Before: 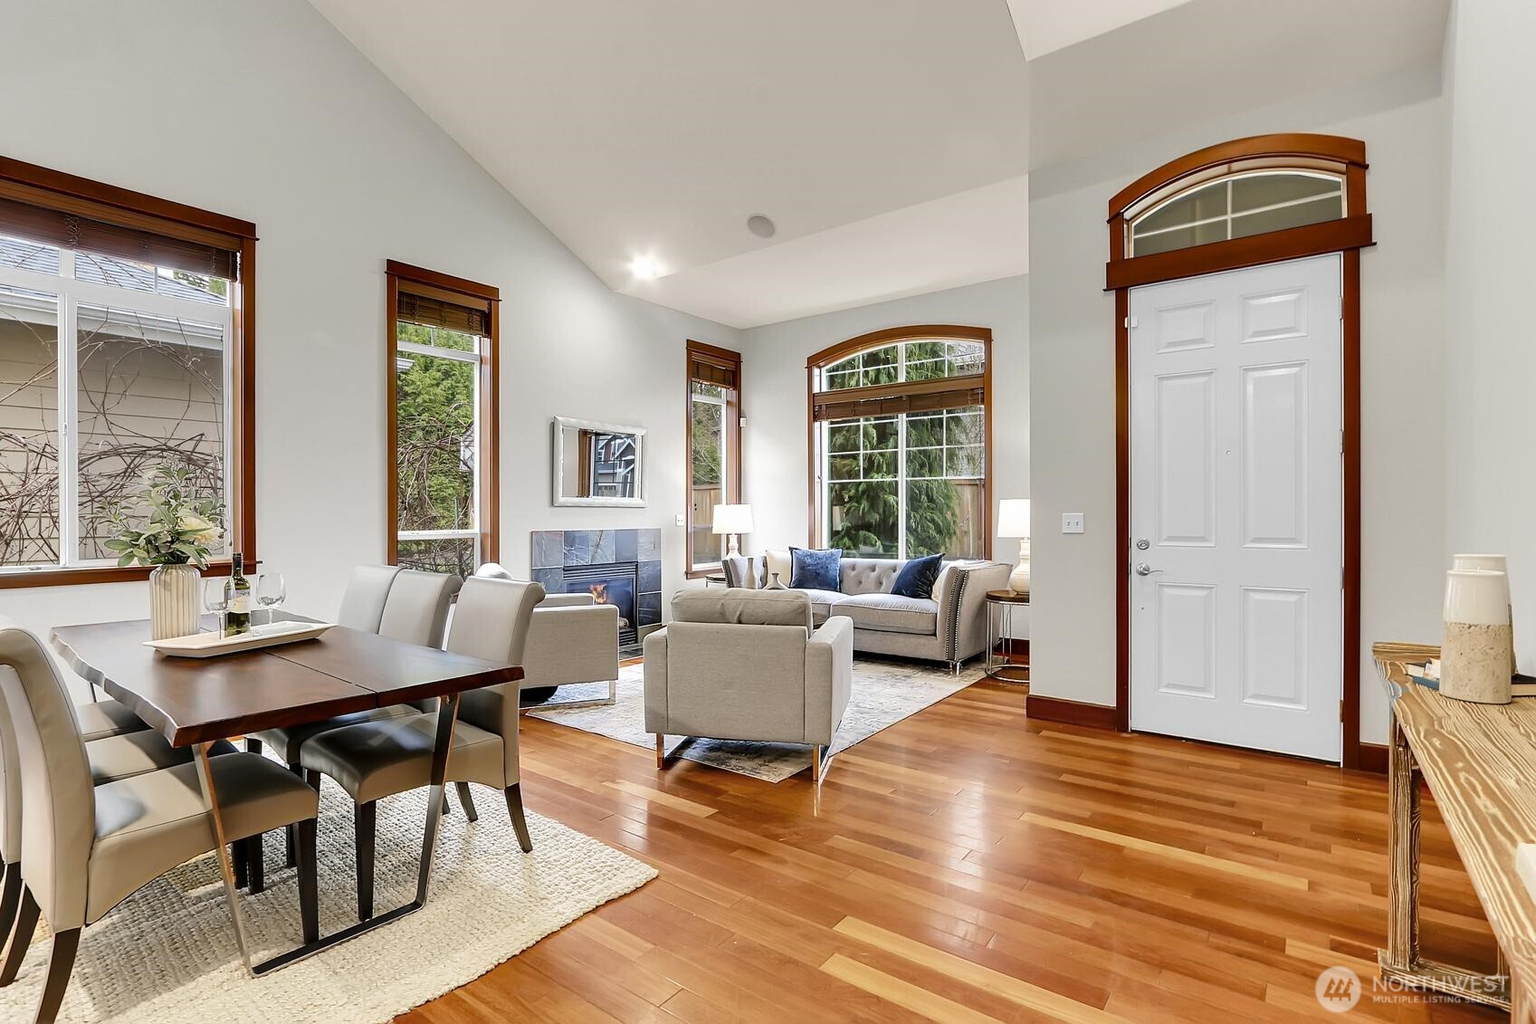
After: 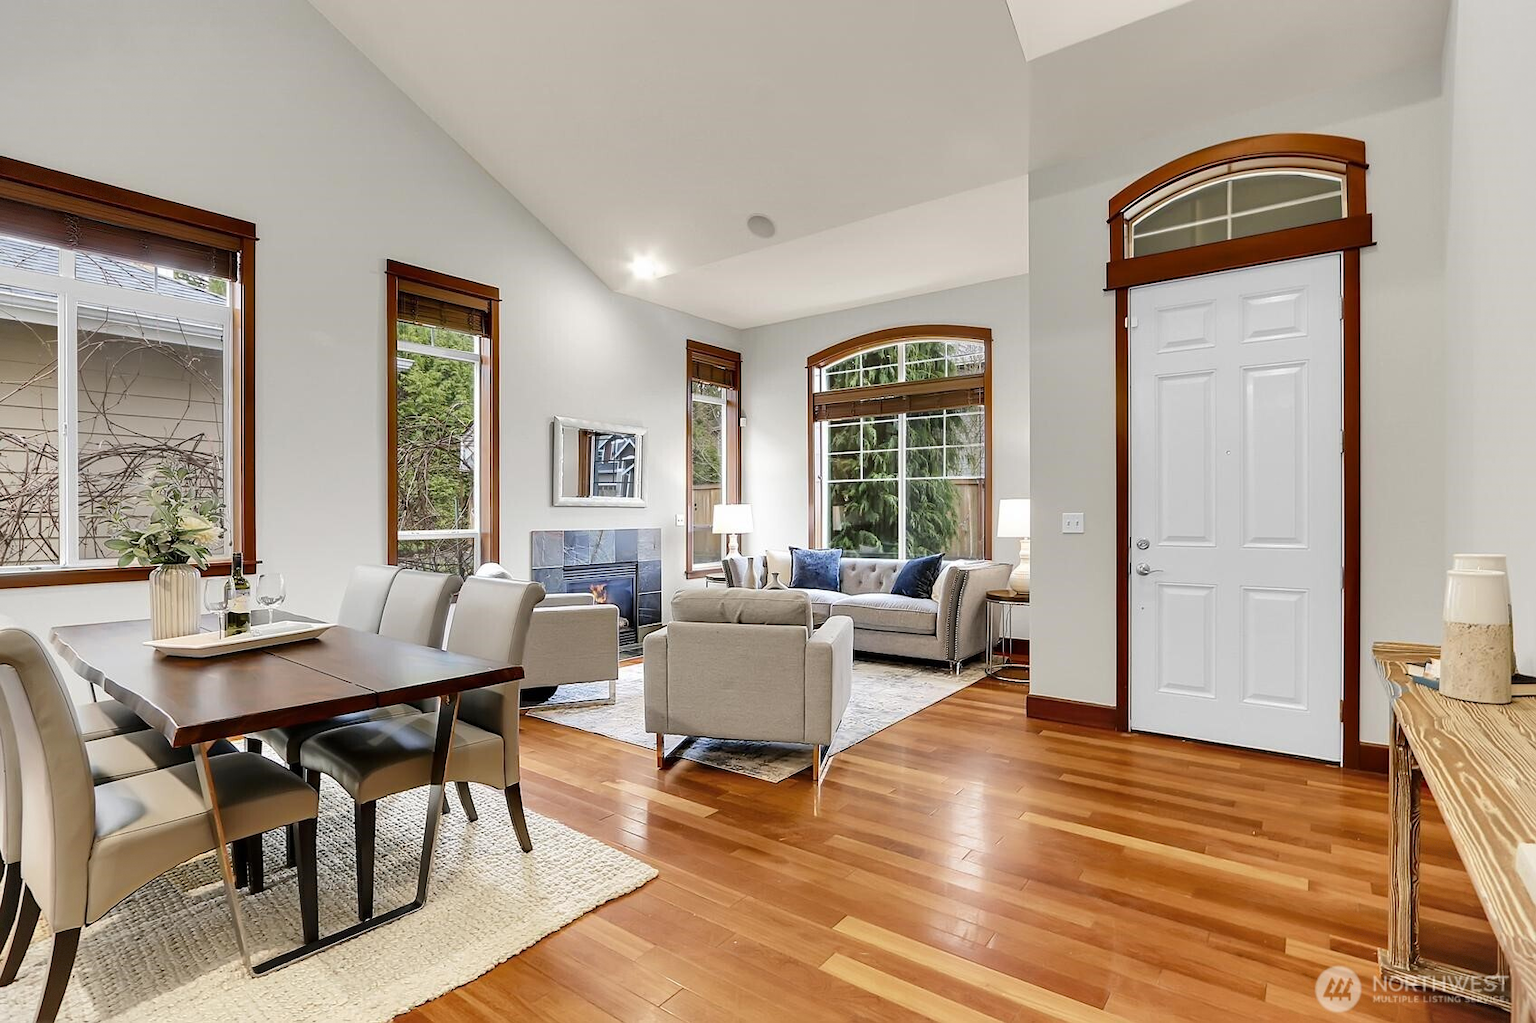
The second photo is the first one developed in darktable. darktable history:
vignetting: fall-off start 91.55%, brightness -0.187, saturation -0.299, dithering 8-bit output
